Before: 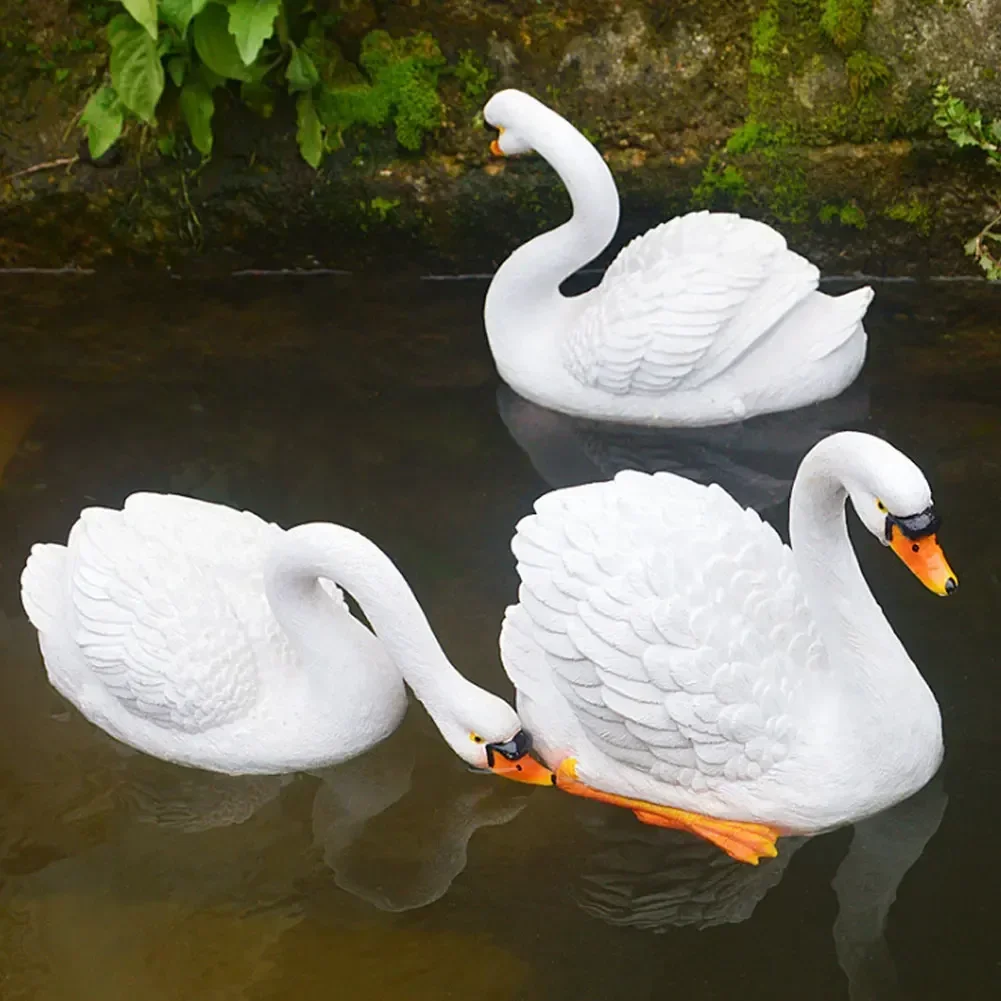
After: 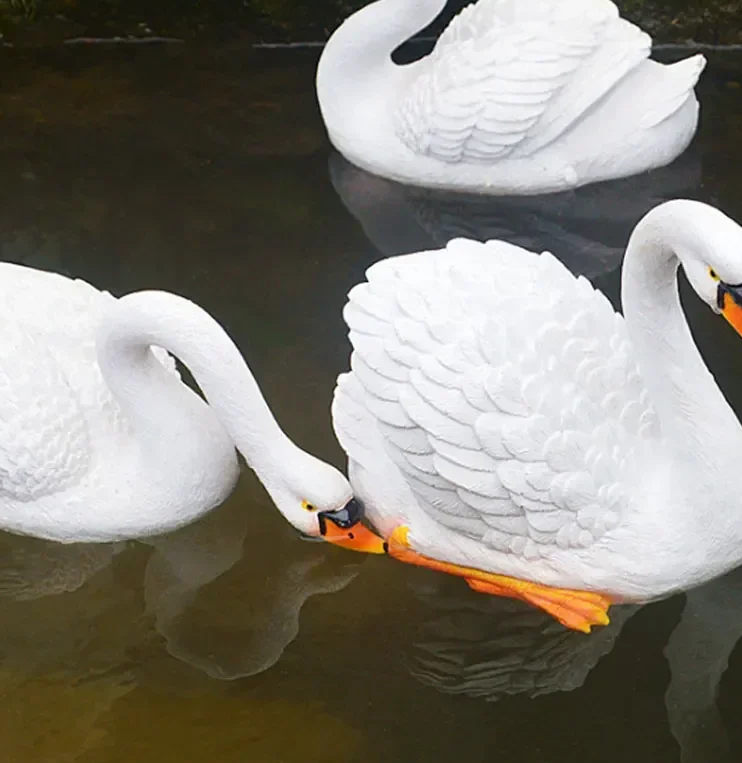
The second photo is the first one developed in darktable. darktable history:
crop: left 16.829%, top 23.233%, right 8.978%
